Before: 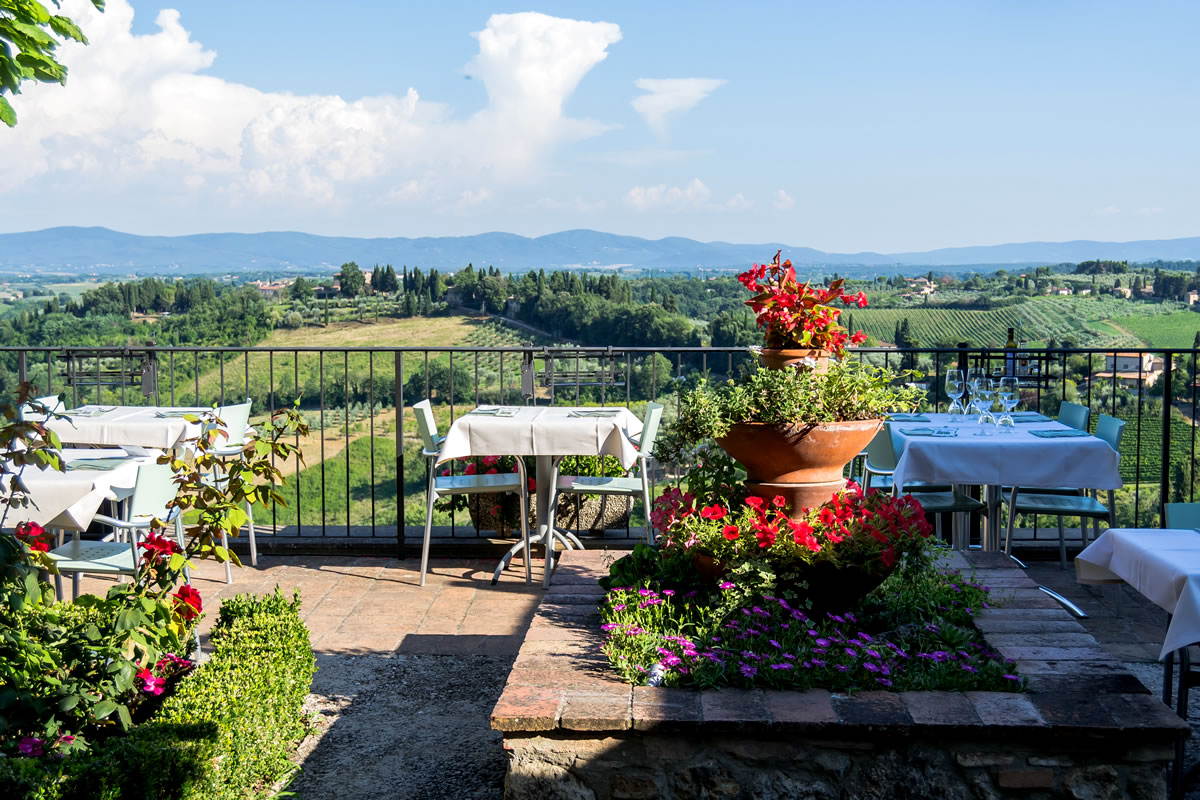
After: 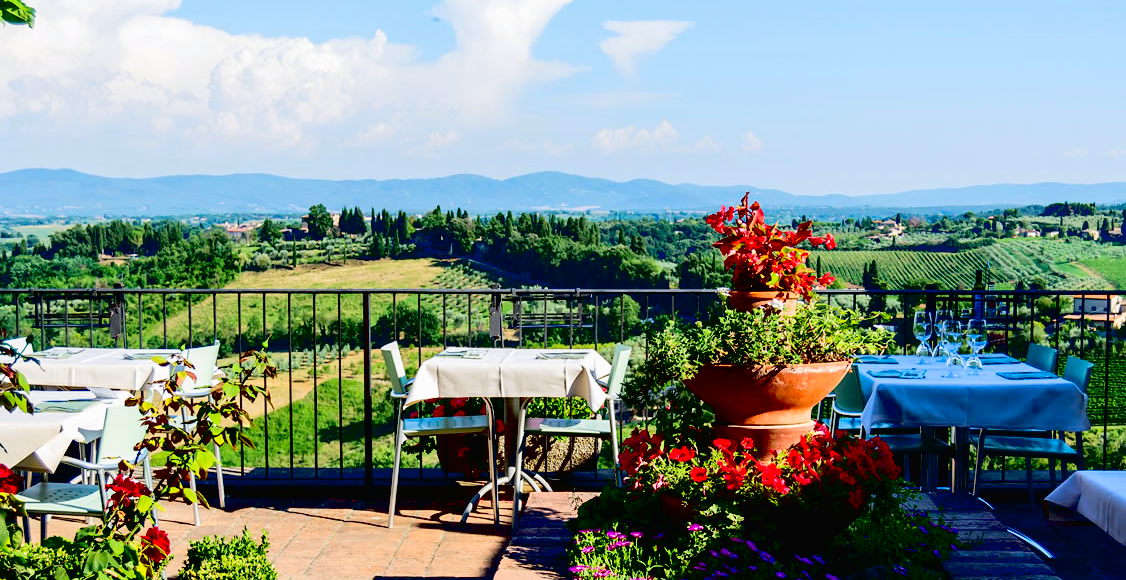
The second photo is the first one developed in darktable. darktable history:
tone curve: curves: ch0 [(0, 0.013) (0.054, 0.018) (0.205, 0.191) (0.289, 0.292) (0.39, 0.424) (0.493, 0.551) (0.666, 0.743) (0.795, 0.841) (1, 0.998)]; ch1 [(0, 0) (0.385, 0.343) (0.439, 0.415) (0.494, 0.495) (0.501, 0.501) (0.51, 0.509) (0.54, 0.552) (0.586, 0.614) (0.66, 0.706) (0.783, 0.804) (1, 1)]; ch2 [(0, 0) (0.32, 0.281) (0.403, 0.399) (0.441, 0.428) (0.47, 0.469) (0.498, 0.496) (0.524, 0.538) (0.566, 0.579) (0.633, 0.665) (0.7, 0.711) (1, 1)], color space Lab, independent channels, preserve colors none
exposure: black level correction 0.056, exposure -0.039 EV, compensate highlight preservation false
crop: left 2.737%, top 7.287%, right 3.421%, bottom 20.179%
